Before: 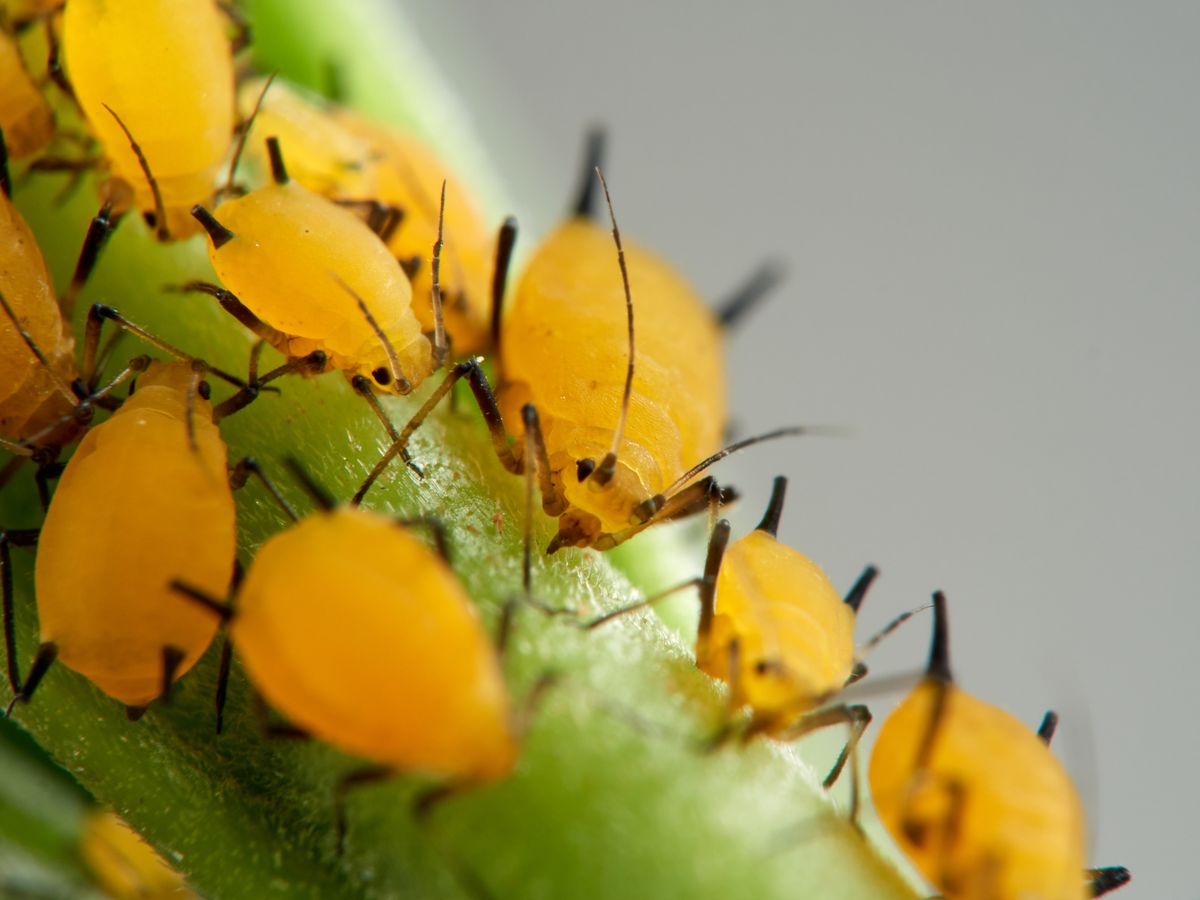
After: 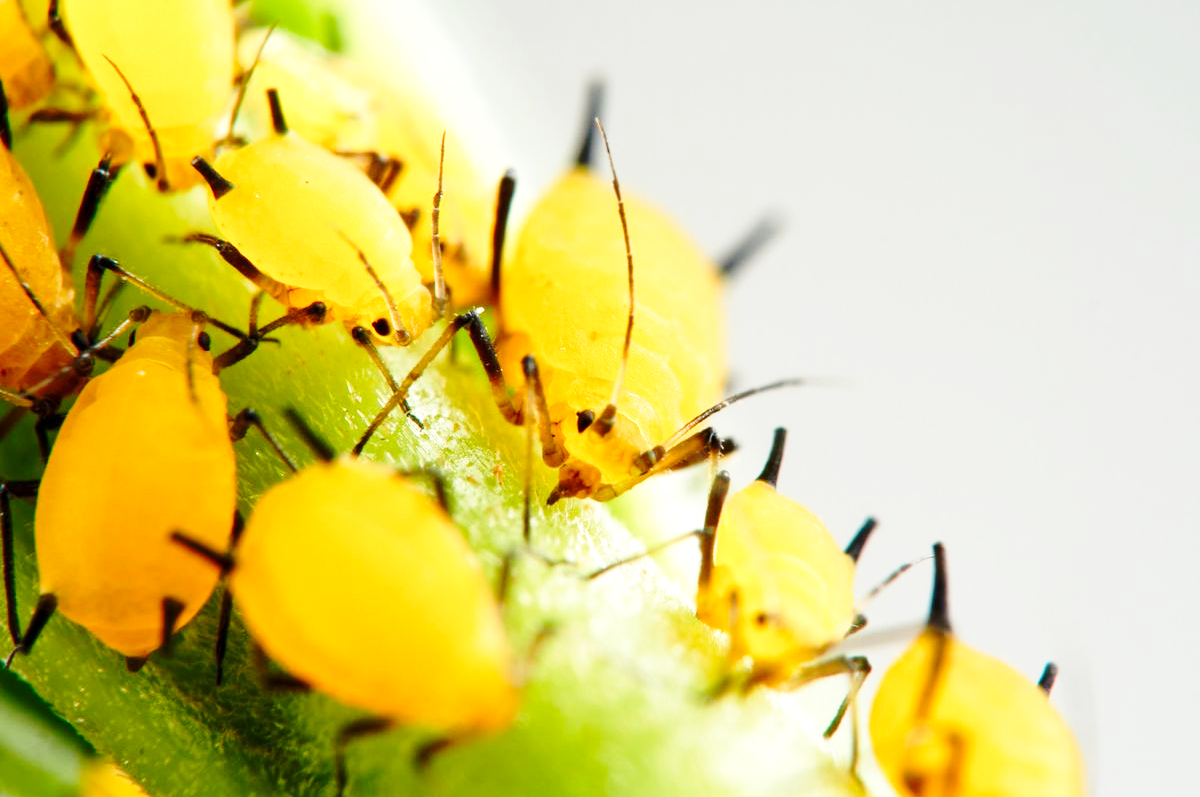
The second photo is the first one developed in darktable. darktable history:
crop and rotate: top 5.449%, bottom 5.911%
exposure: black level correction 0.001, exposure 0.499 EV, compensate highlight preservation false
base curve: curves: ch0 [(0, 0) (0.032, 0.037) (0.105, 0.228) (0.435, 0.76) (0.856, 0.983) (1, 1)], preserve colors none
